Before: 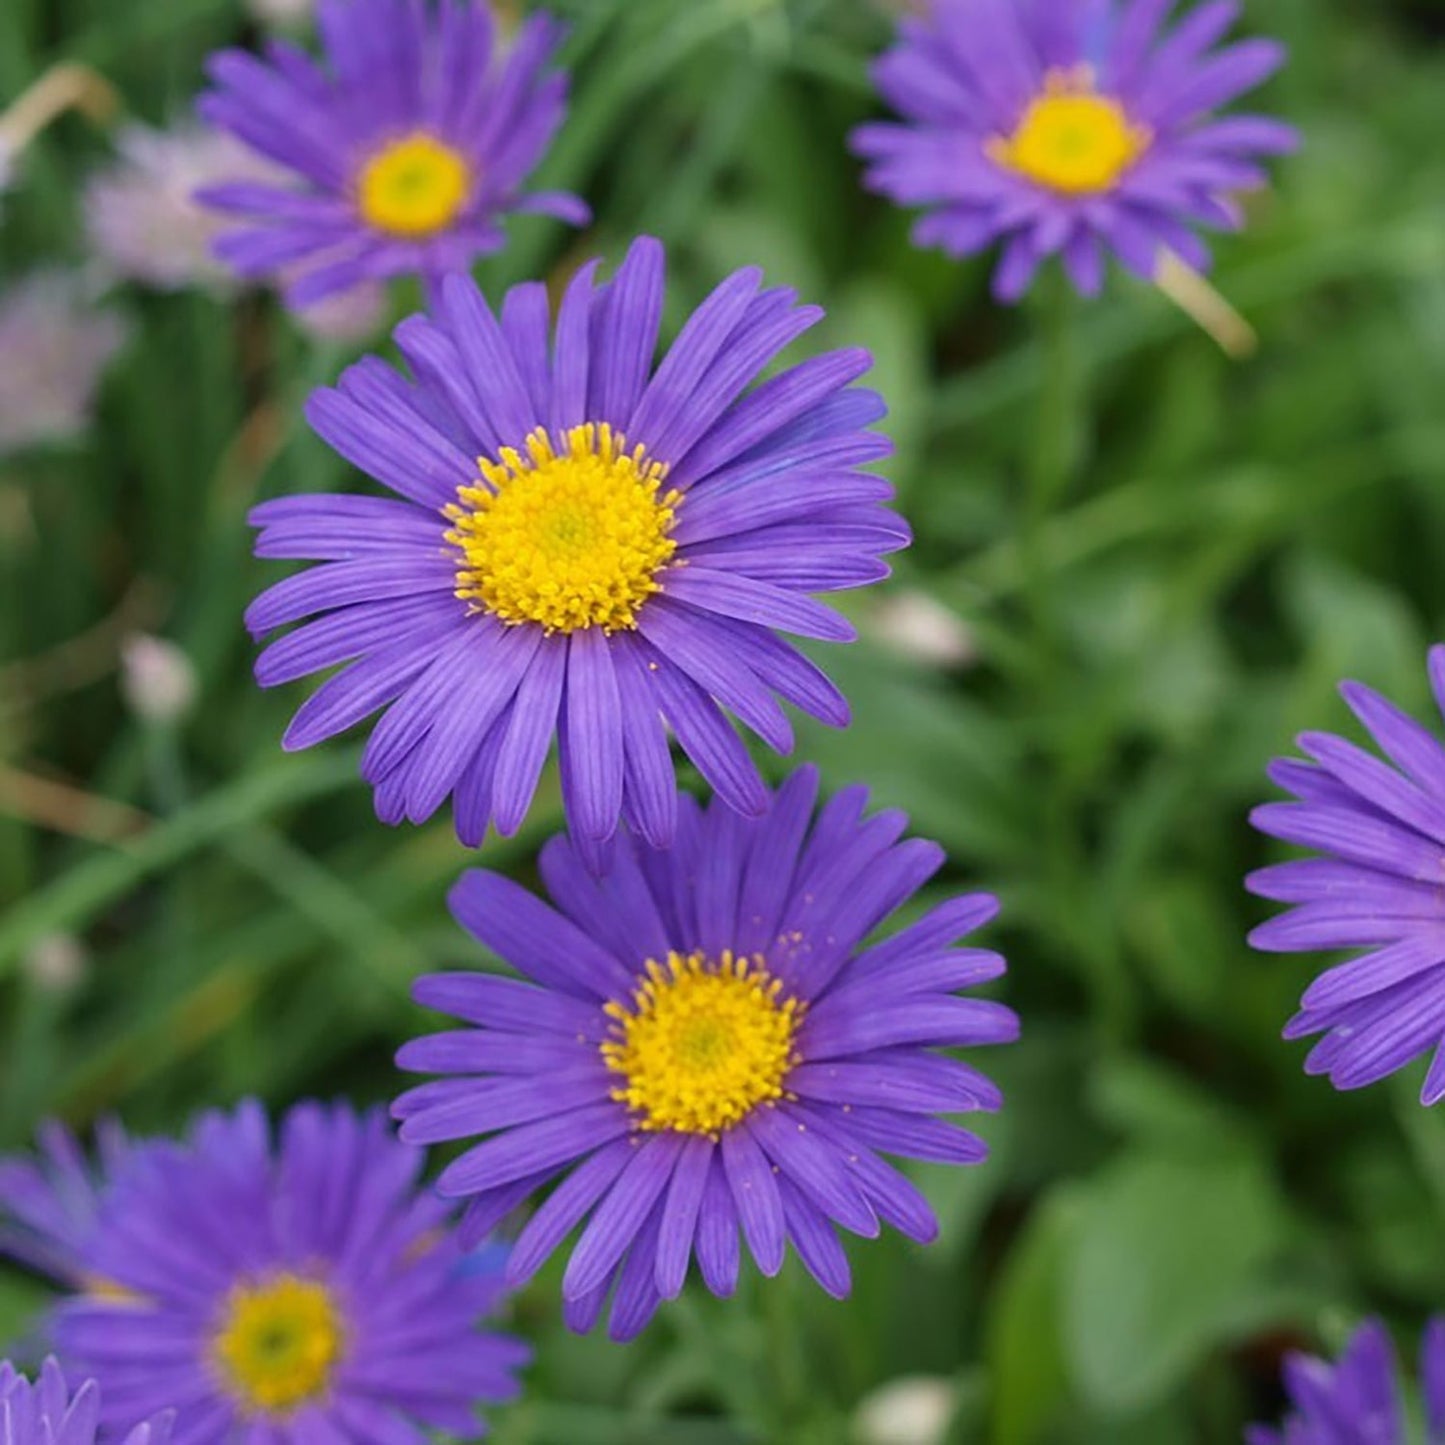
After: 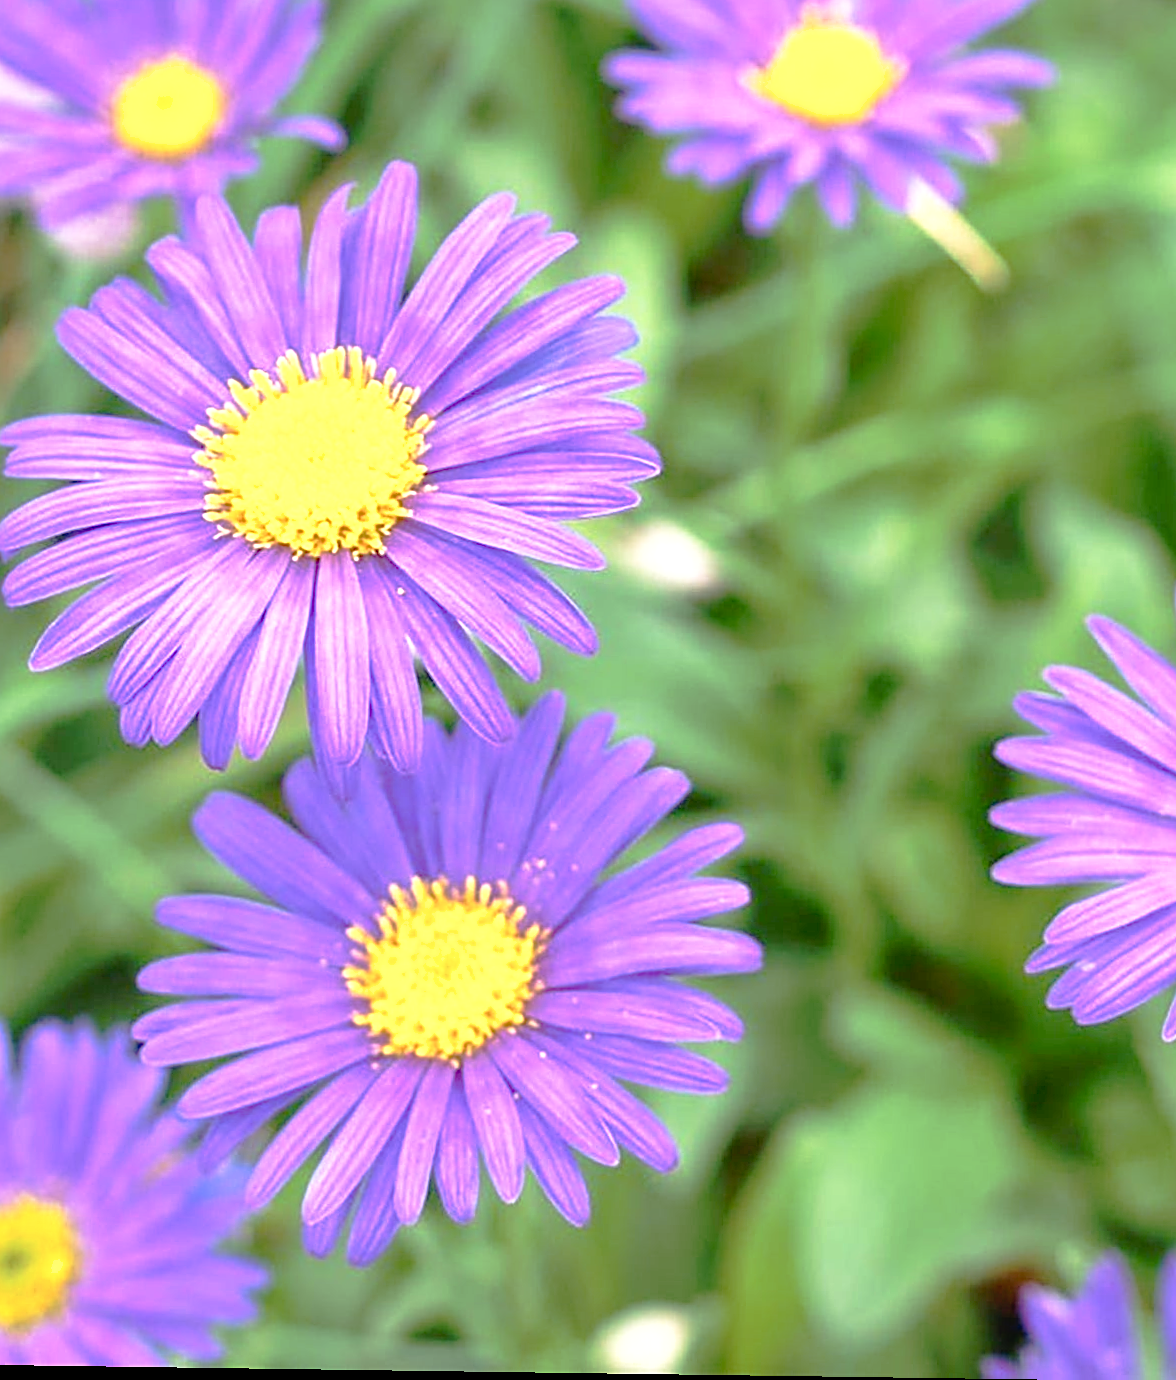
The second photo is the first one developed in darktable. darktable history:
crop and rotate: left 17.959%, top 5.771%, right 1.742%
rotate and perspective: rotation 0.8°, automatic cropping off
sharpen: on, module defaults
shadows and highlights: shadows 10, white point adjustment 1, highlights -40
exposure: exposure 1.223 EV, compensate highlight preservation false
tone equalizer: on, module defaults
tone curve: curves: ch0 [(0, 0) (0.003, 0.03) (0.011, 0.03) (0.025, 0.033) (0.044, 0.038) (0.069, 0.057) (0.1, 0.109) (0.136, 0.174) (0.177, 0.243) (0.224, 0.313) (0.277, 0.391) (0.335, 0.464) (0.399, 0.515) (0.468, 0.563) (0.543, 0.616) (0.623, 0.679) (0.709, 0.766) (0.801, 0.865) (0.898, 0.948) (1, 1)], preserve colors none
